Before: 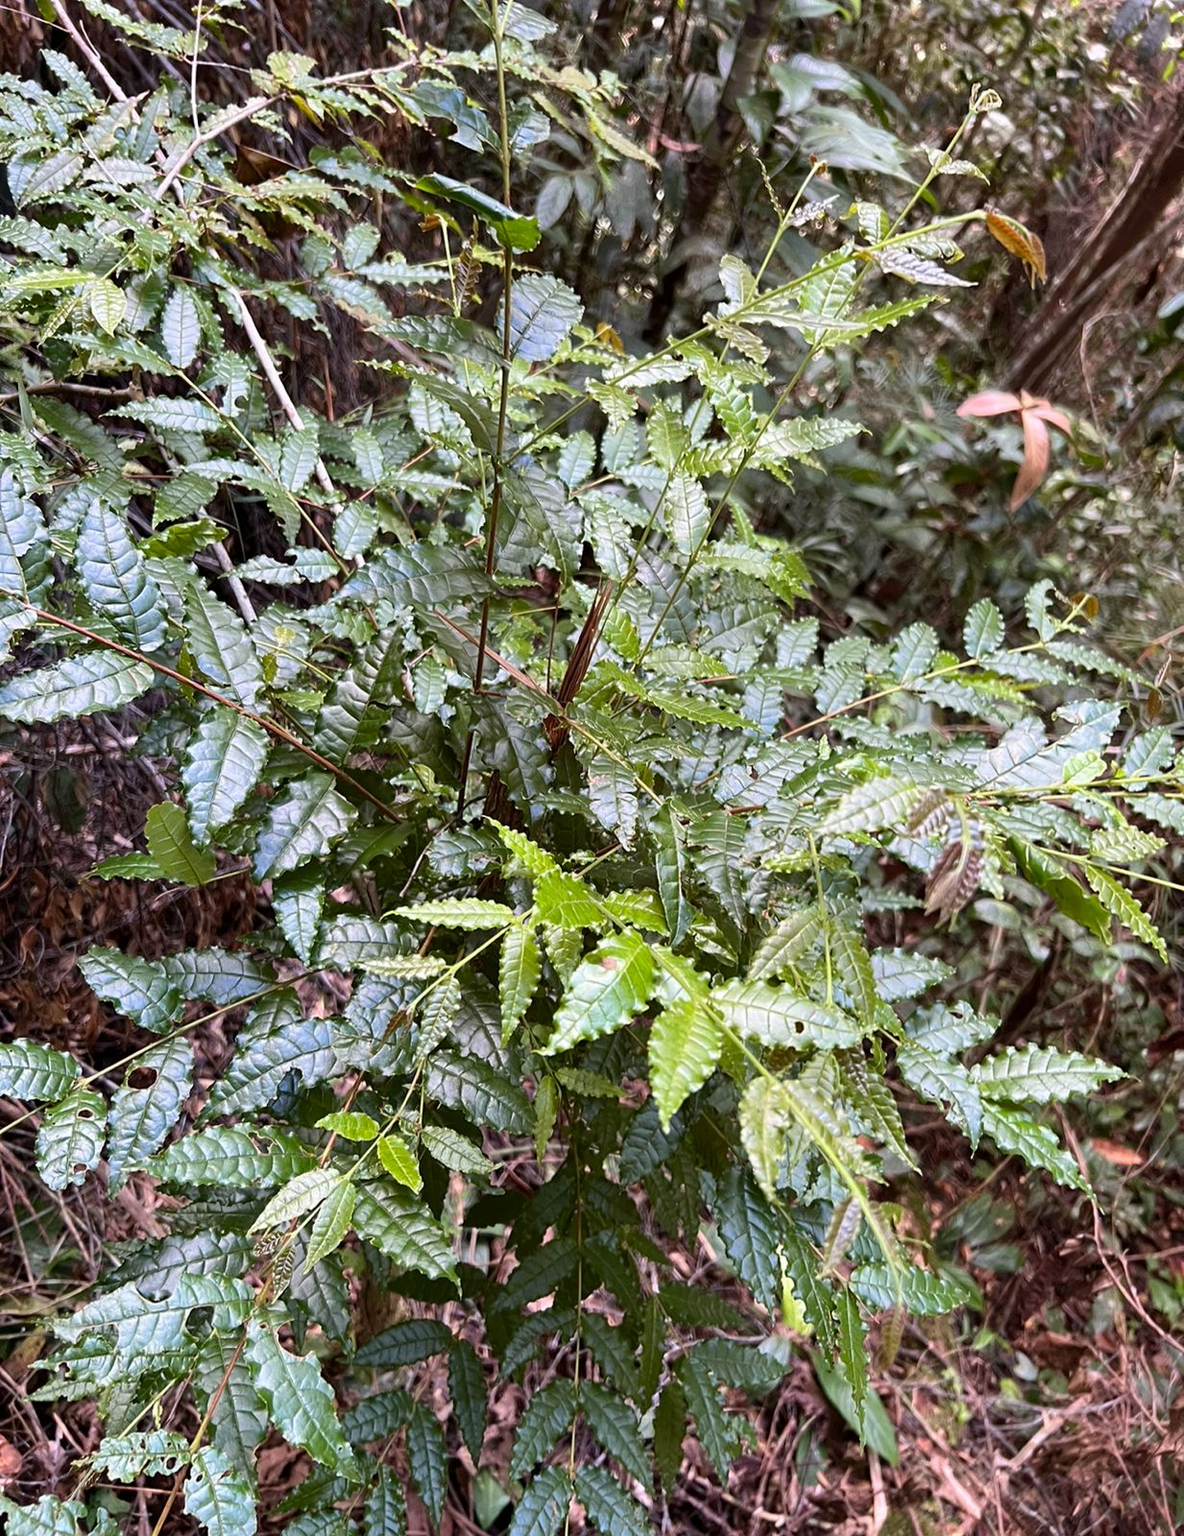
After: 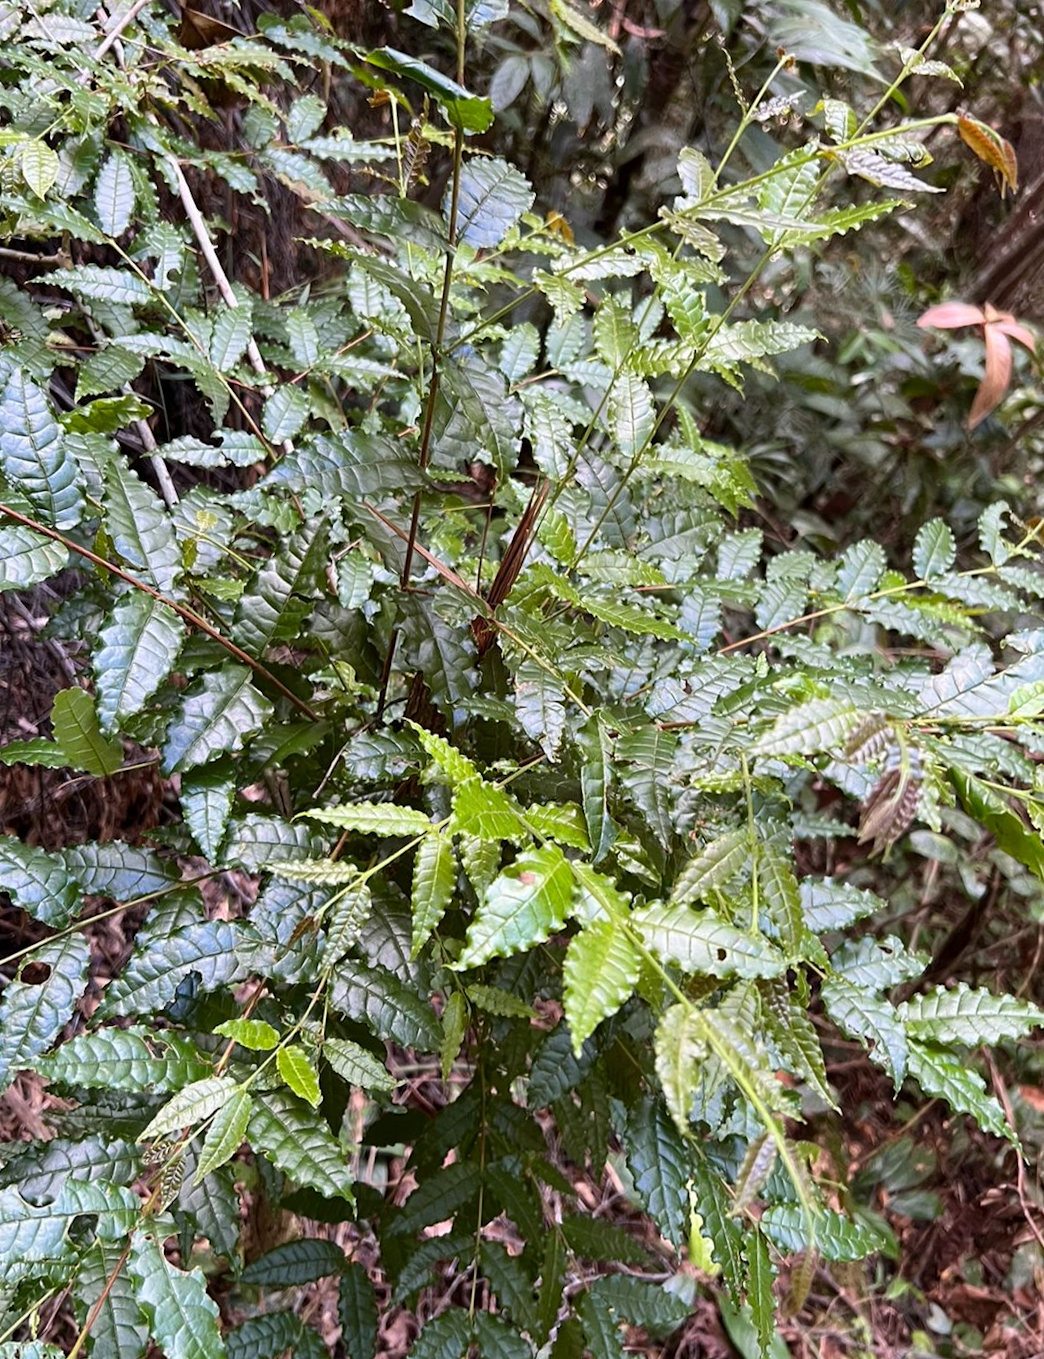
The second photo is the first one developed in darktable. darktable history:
crop and rotate: angle -2.85°, left 5.251%, top 5.226%, right 4.65%, bottom 4.458%
